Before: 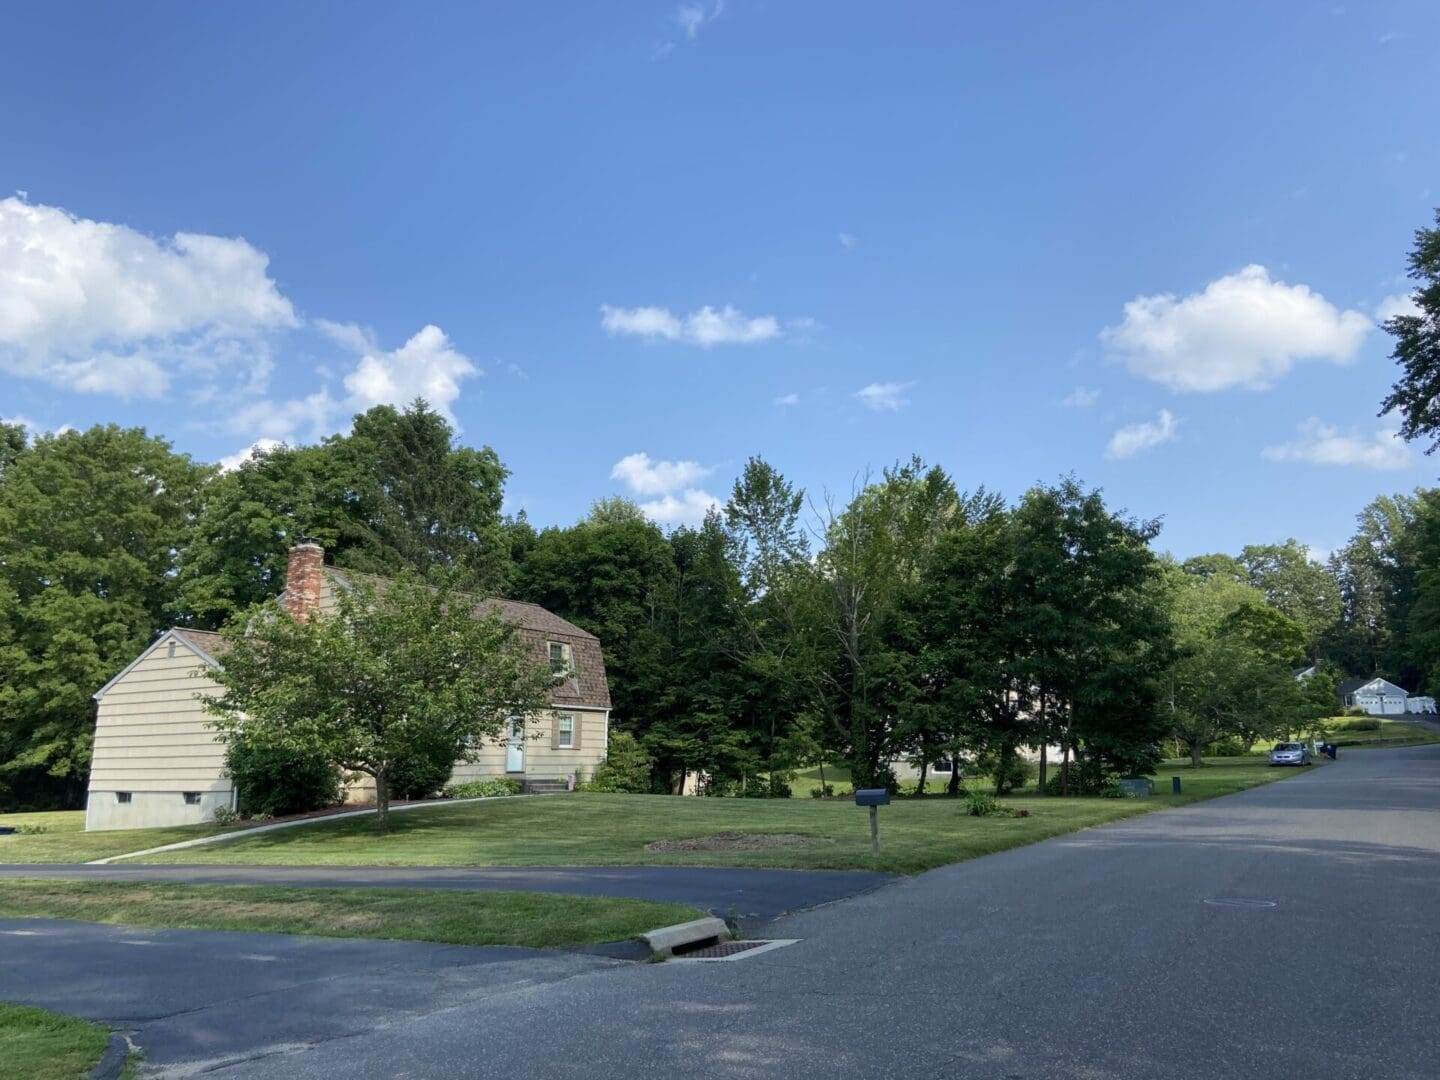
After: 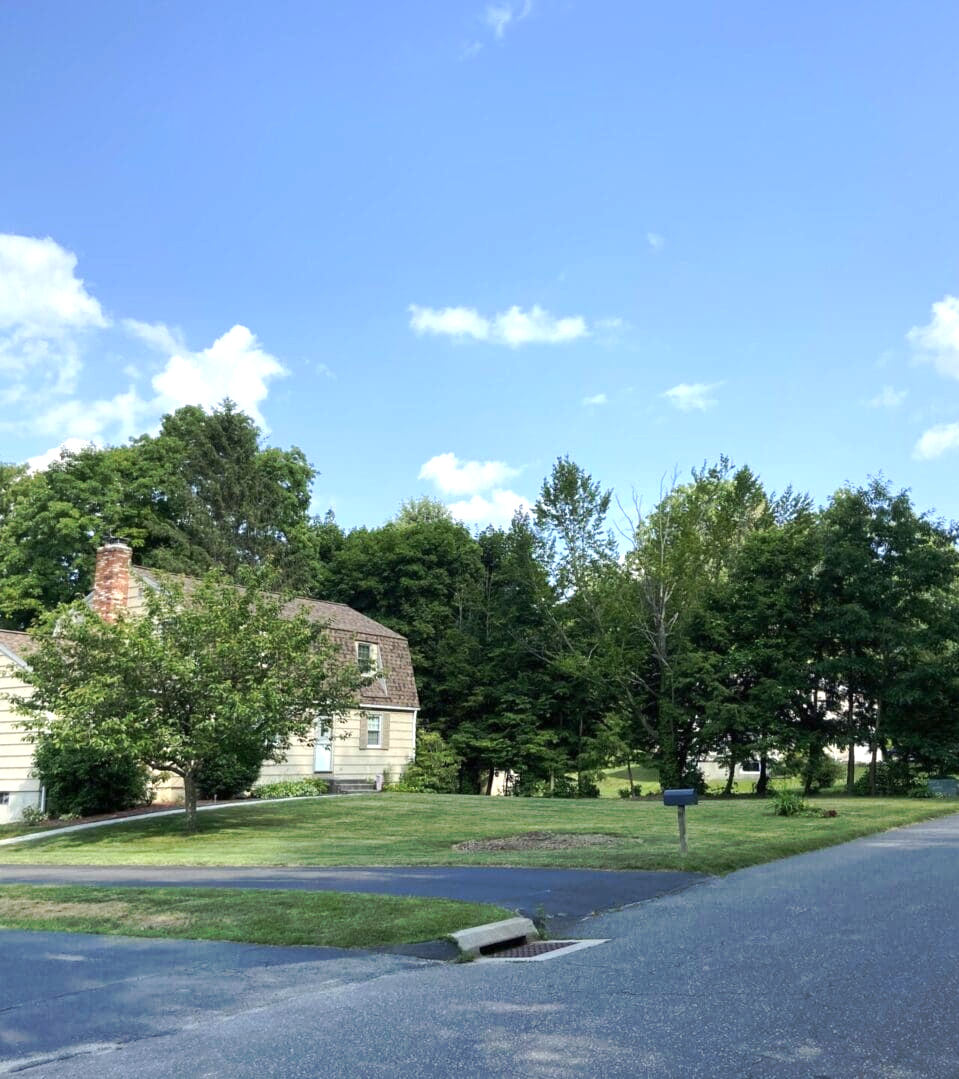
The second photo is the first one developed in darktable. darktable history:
crop and rotate: left 13.337%, right 20.021%
tone curve: curves: ch0 [(0, 0) (0.003, 0.003) (0.011, 0.011) (0.025, 0.024) (0.044, 0.043) (0.069, 0.068) (0.1, 0.098) (0.136, 0.133) (0.177, 0.173) (0.224, 0.22) (0.277, 0.271) (0.335, 0.328) (0.399, 0.39) (0.468, 0.458) (0.543, 0.563) (0.623, 0.64) (0.709, 0.722) (0.801, 0.809) (0.898, 0.902) (1, 1)], preserve colors none
exposure: black level correction 0, exposure 0.694 EV, compensate highlight preservation false
